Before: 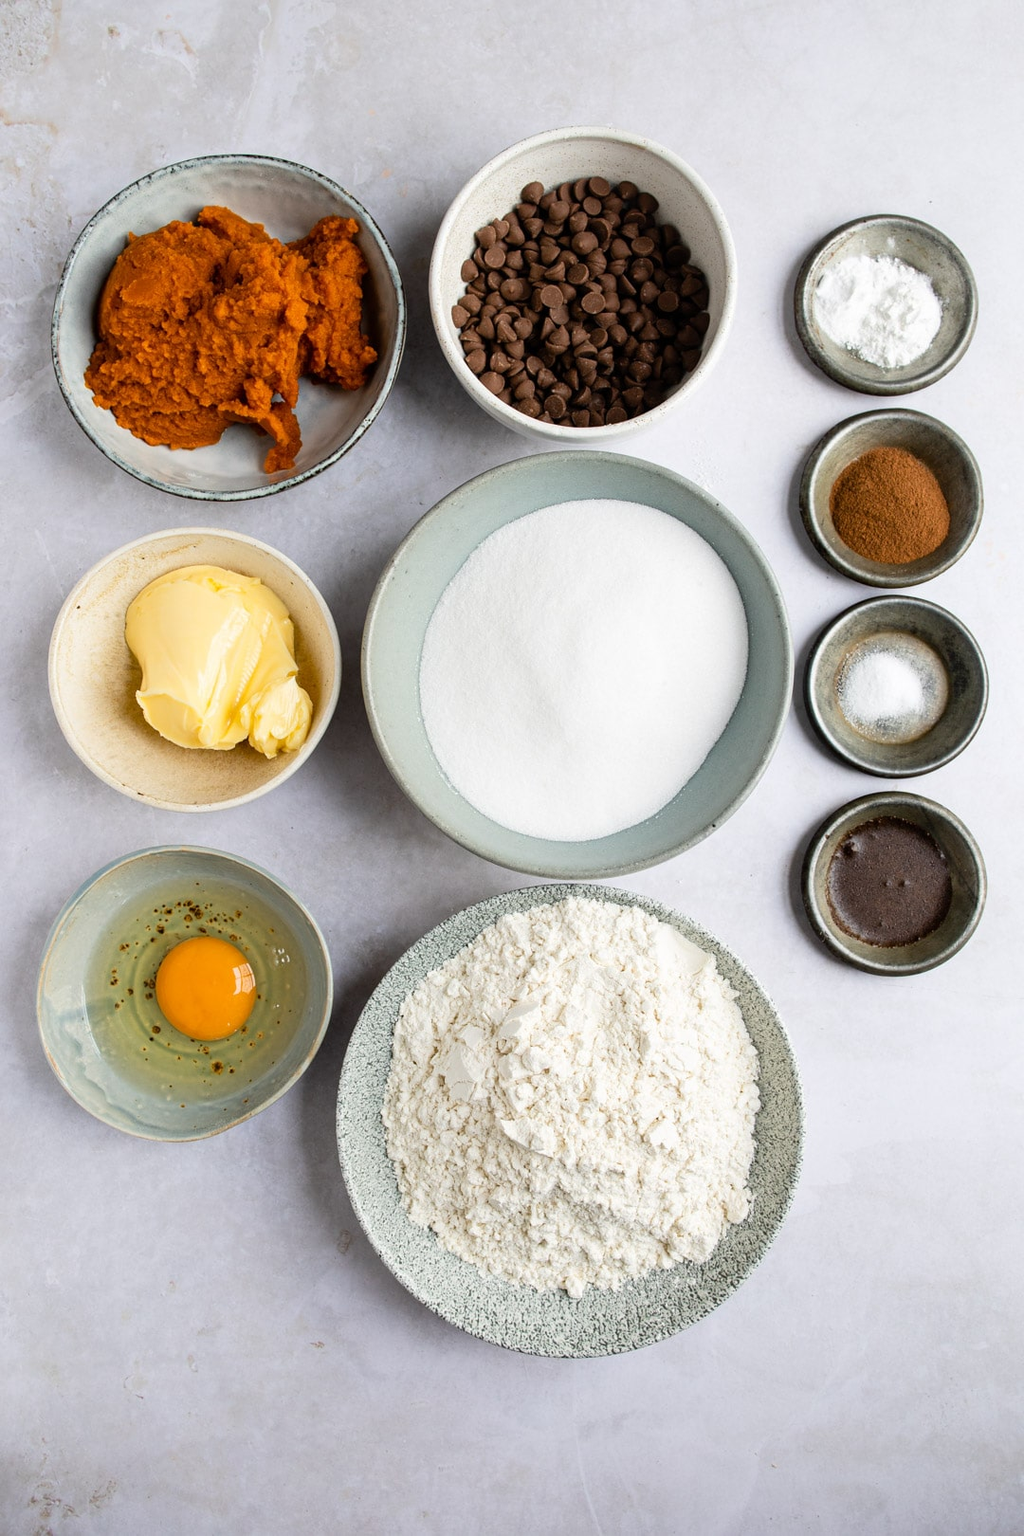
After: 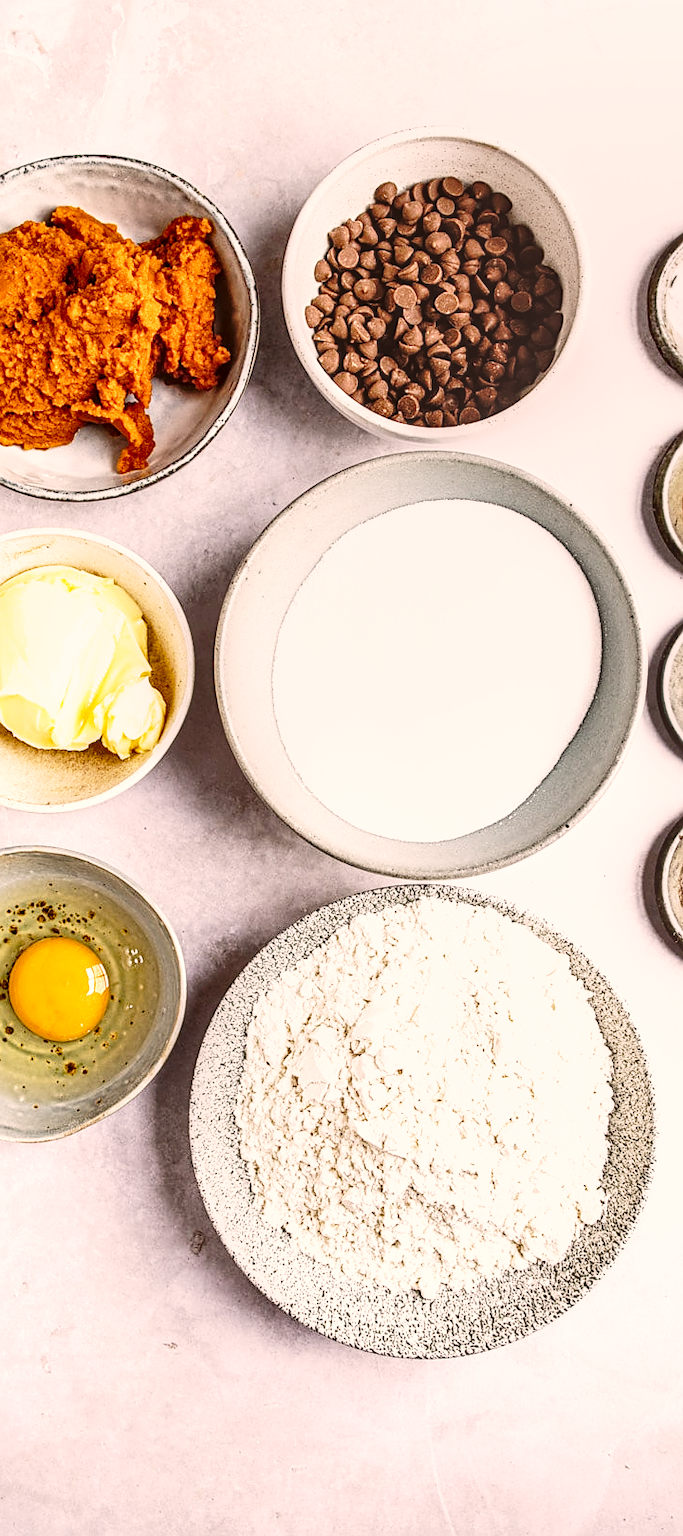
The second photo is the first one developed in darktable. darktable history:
sharpen: amount 0.498
crop and rotate: left 14.37%, right 18.927%
exposure: black level correction 0.001, exposure 0.499 EV, compensate exposure bias true, compensate highlight preservation false
base curve: curves: ch0 [(0, 0) (0.028, 0.03) (0.121, 0.232) (0.46, 0.748) (0.859, 0.968) (1, 1)], preserve colors none
shadows and highlights: soften with gaussian
color correction: highlights a* 10.19, highlights b* 9.69, shadows a* 9.1, shadows b* 7.56, saturation 0.814
local contrast: highlights 2%, shadows 7%, detail 133%
tone equalizer: edges refinement/feathering 500, mask exposure compensation -1.57 EV, preserve details no
